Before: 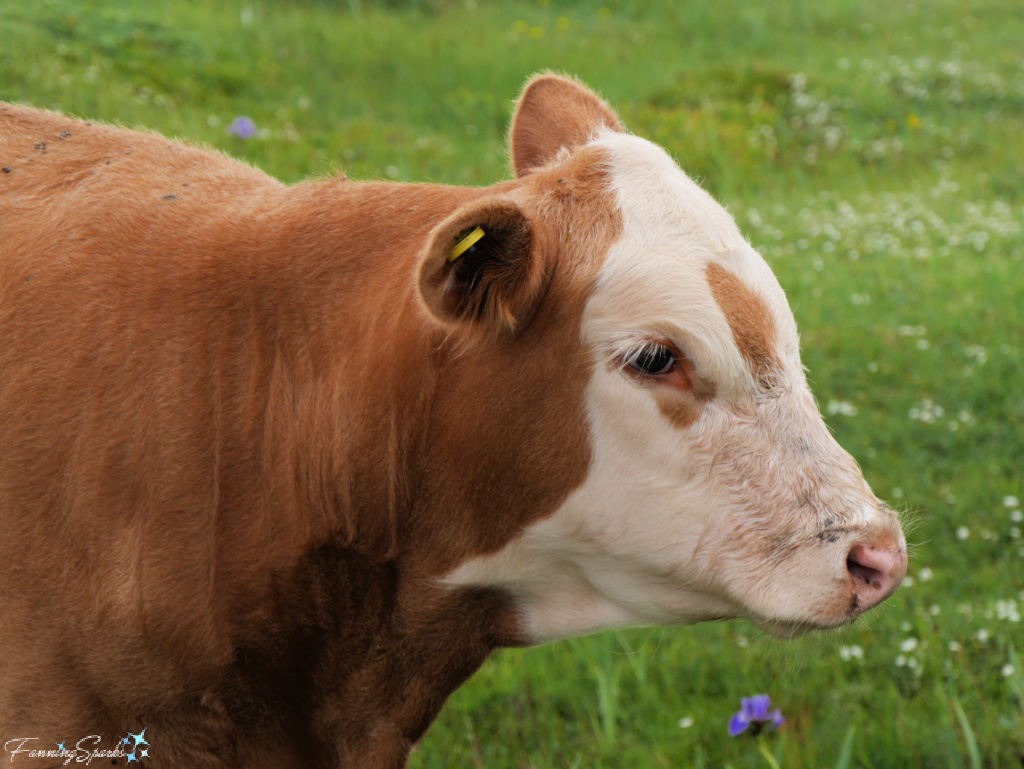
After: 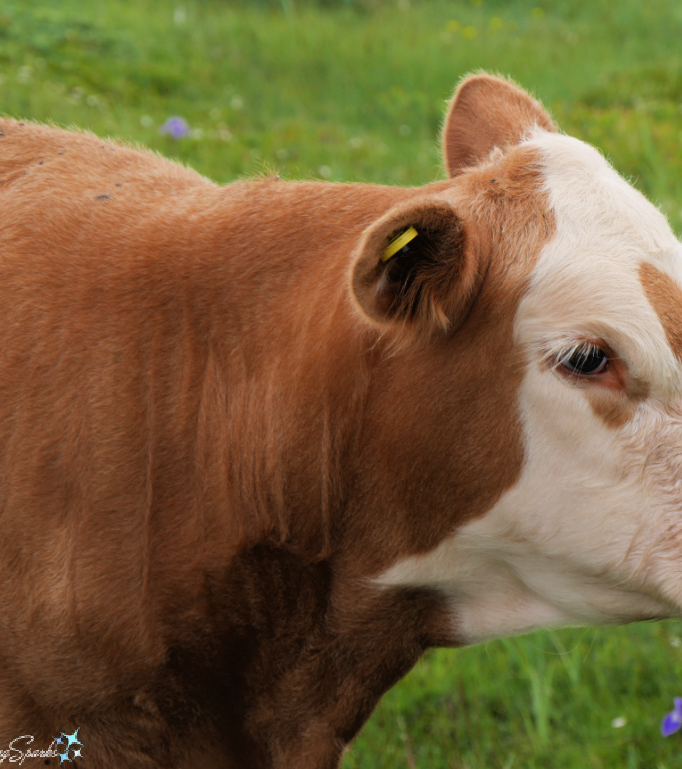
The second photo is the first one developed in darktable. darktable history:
crop and rotate: left 6.62%, right 26.736%
